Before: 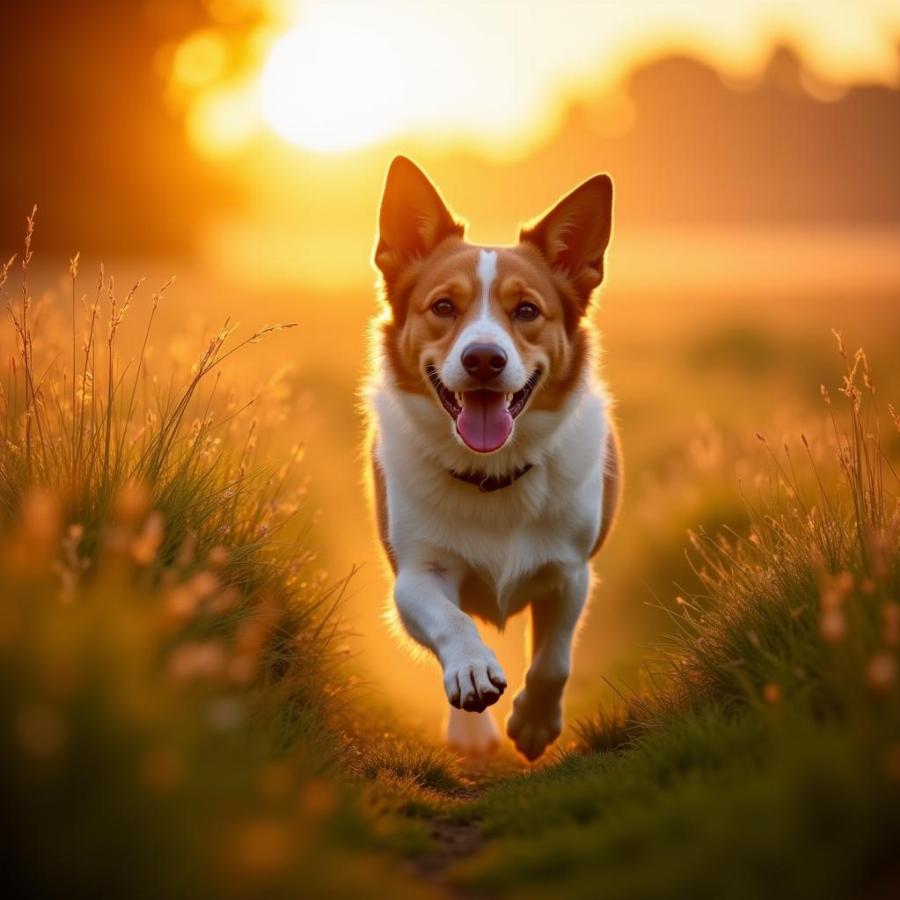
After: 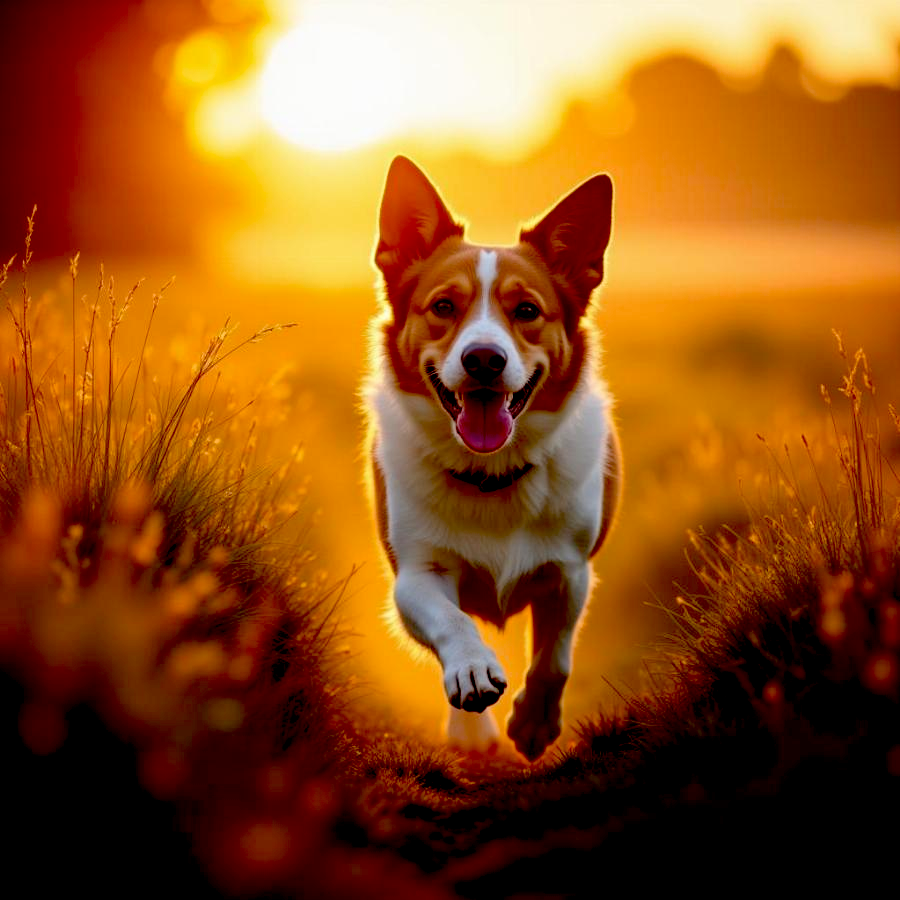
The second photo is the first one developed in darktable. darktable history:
exposure: black level correction 0.049, exposure 0.012 EV, compensate highlight preservation false
